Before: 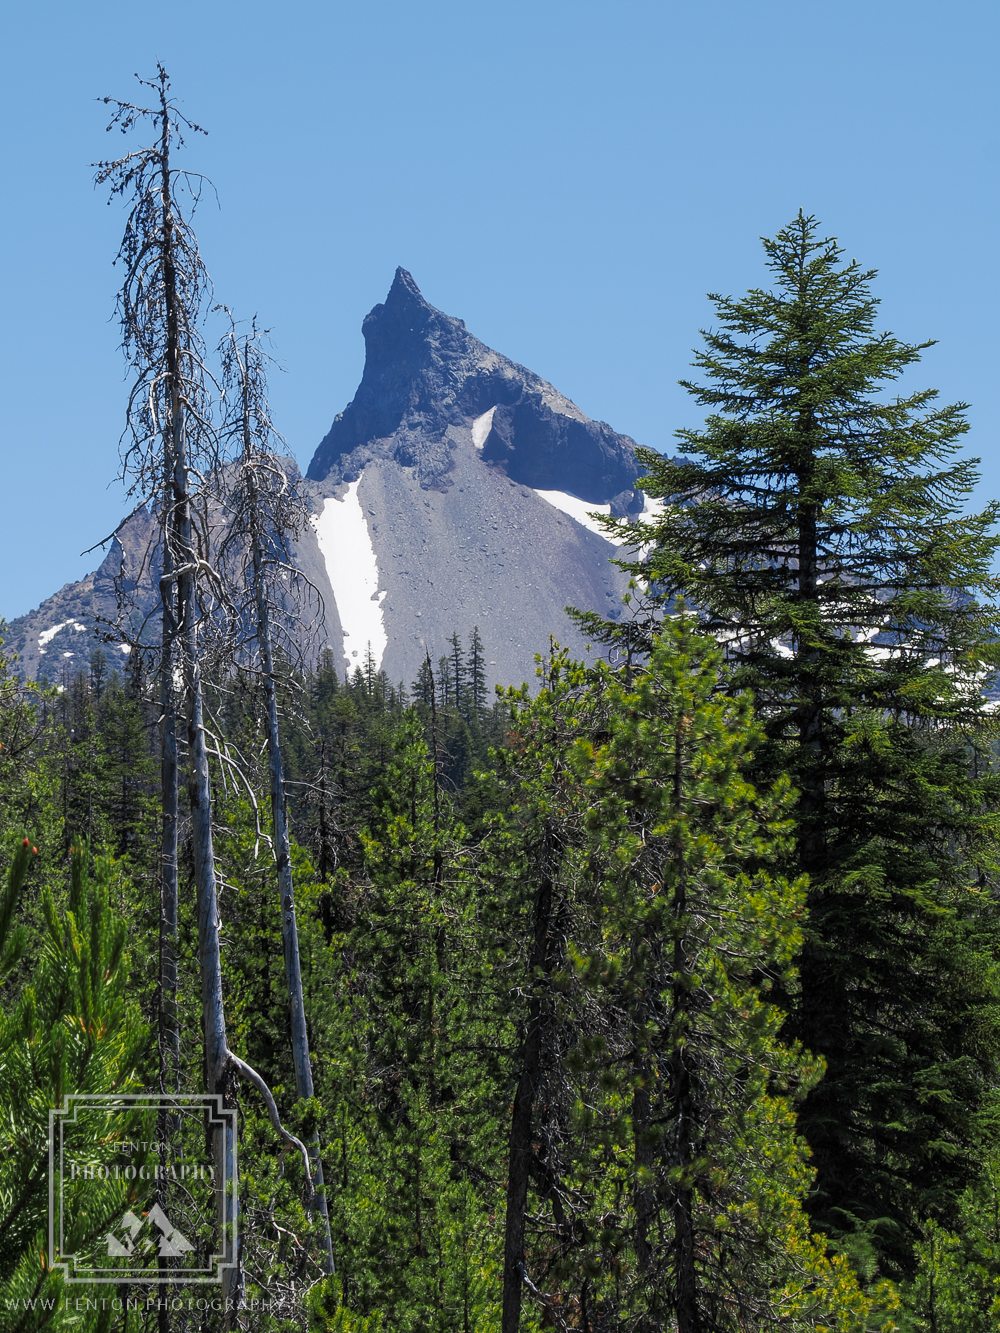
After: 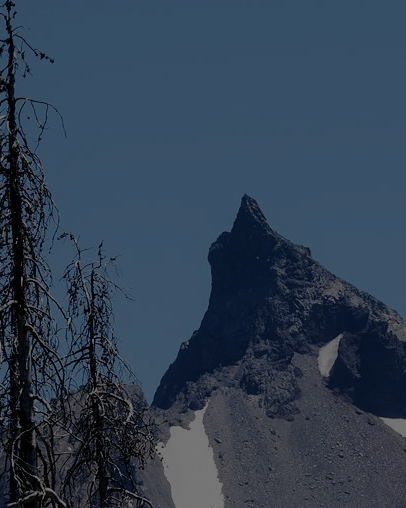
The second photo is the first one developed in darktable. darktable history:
crop: left 15.444%, top 5.422%, right 43.938%, bottom 56.453%
filmic rgb: black relative exposure -7.65 EV, white relative exposure 4.56 EV, hardness 3.61
exposure: exposure -2.385 EV, compensate highlight preservation false
